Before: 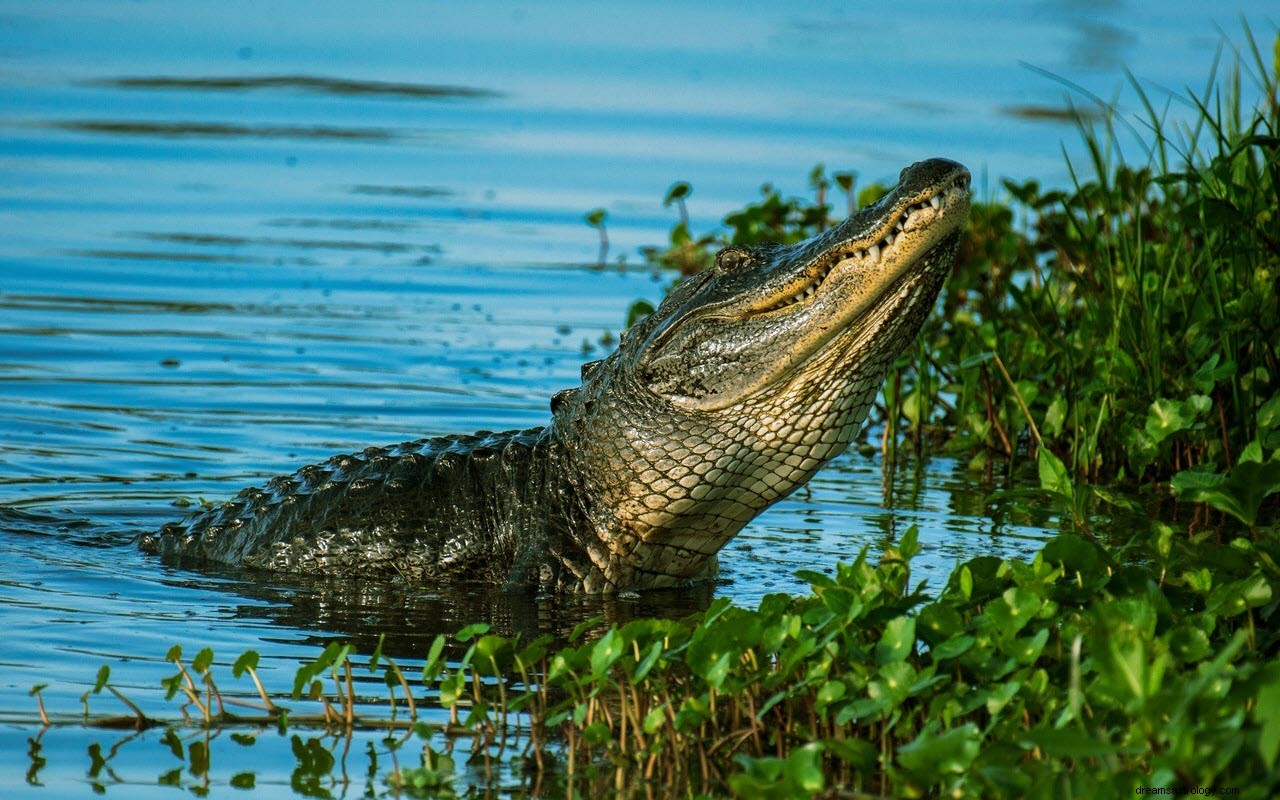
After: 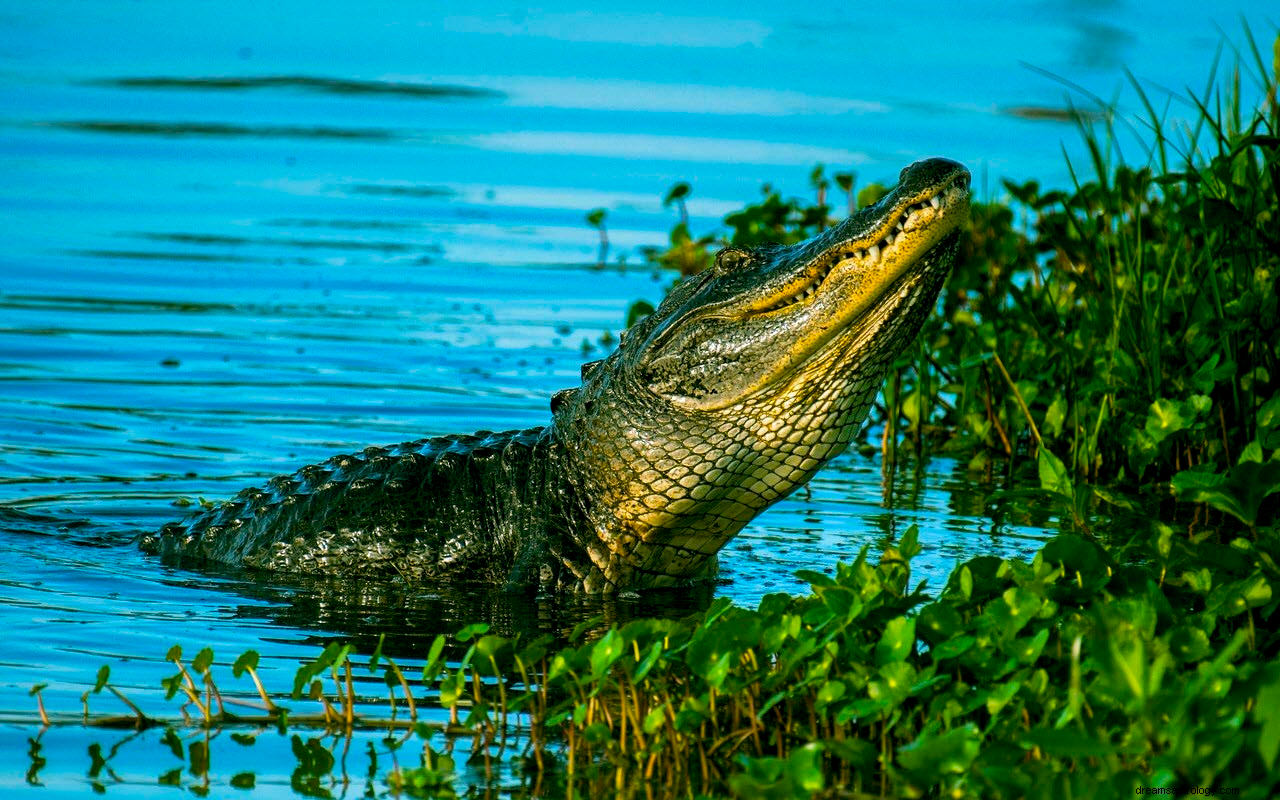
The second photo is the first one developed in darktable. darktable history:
color balance rgb: highlights gain › luminance 17.216%, global offset › luminance -0.33%, global offset › chroma 0.114%, global offset › hue 162.96°, linear chroma grading › global chroma 5.23%, perceptual saturation grading › global saturation 31.029%, global vibrance 20%
